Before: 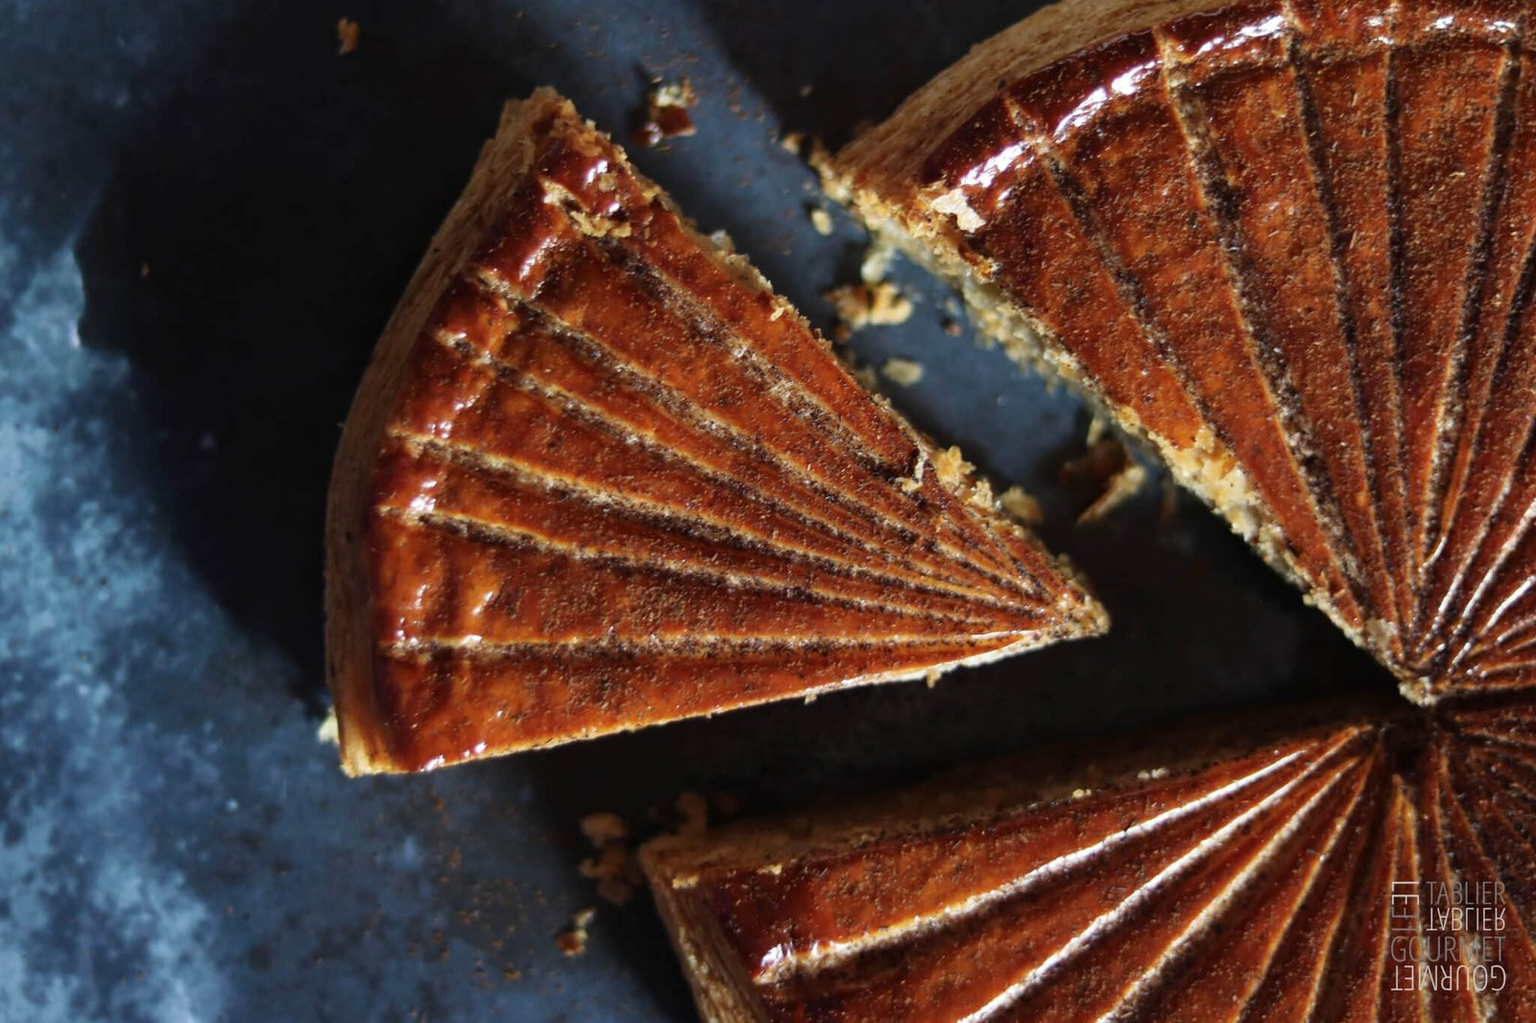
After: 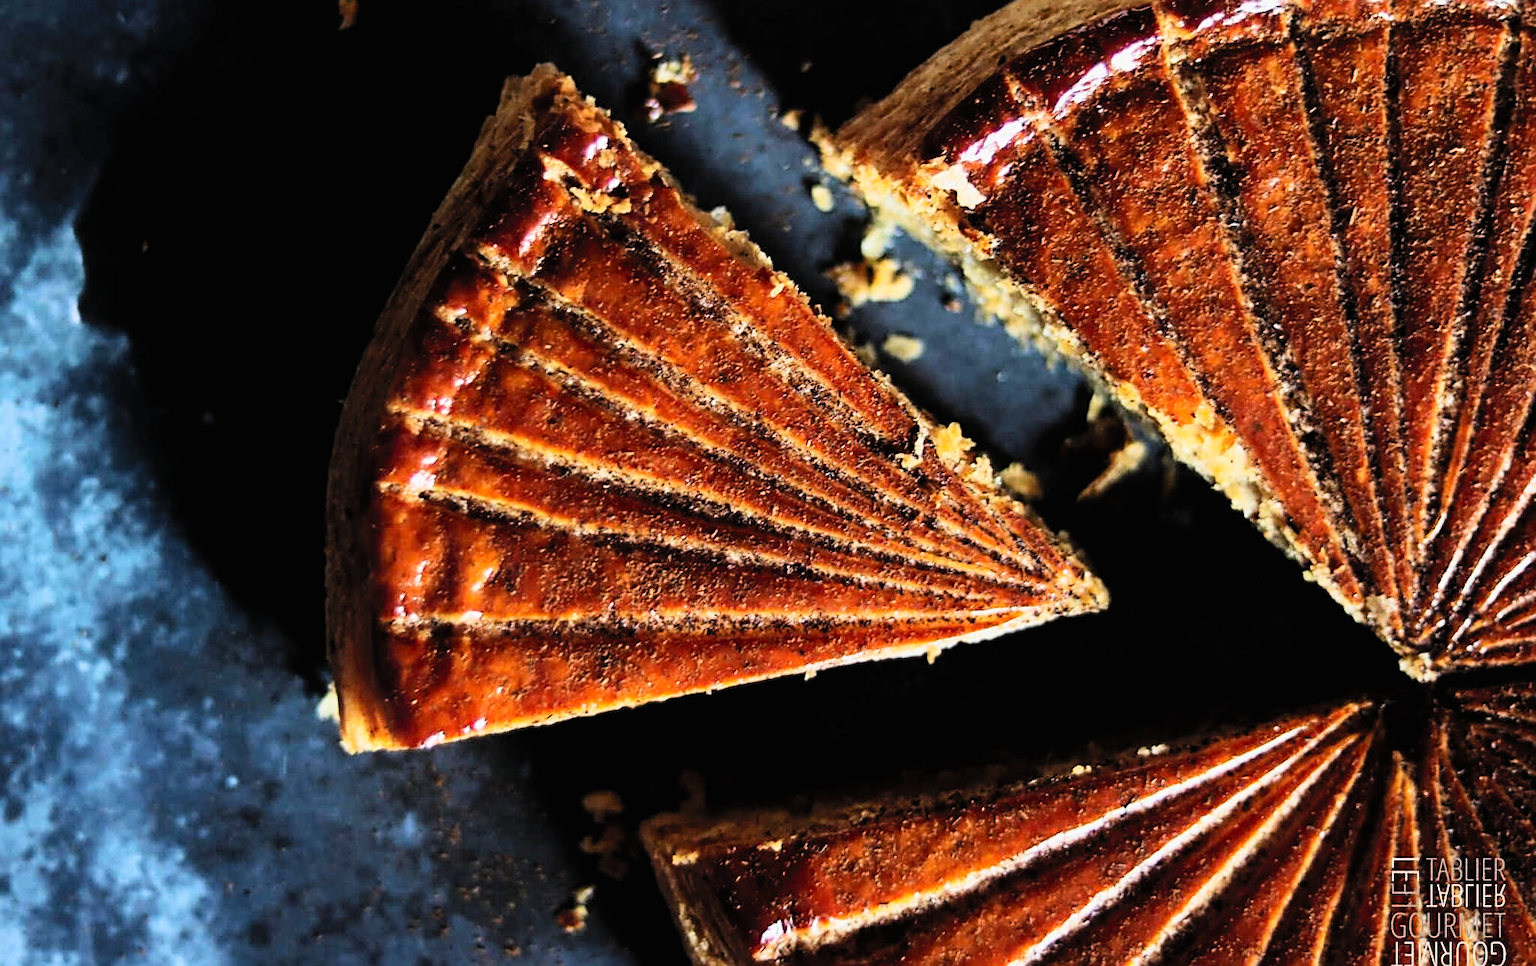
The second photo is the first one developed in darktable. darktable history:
exposure: exposure 0.236 EV, compensate highlight preservation false
crop and rotate: top 2.479%, bottom 3.018%
sharpen: amount 0.575
filmic rgb: black relative exposure -5 EV, hardness 2.88, contrast 1.3, highlights saturation mix -30%
contrast brightness saturation: contrast 0.24, brightness 0.26, saturation 0.39
